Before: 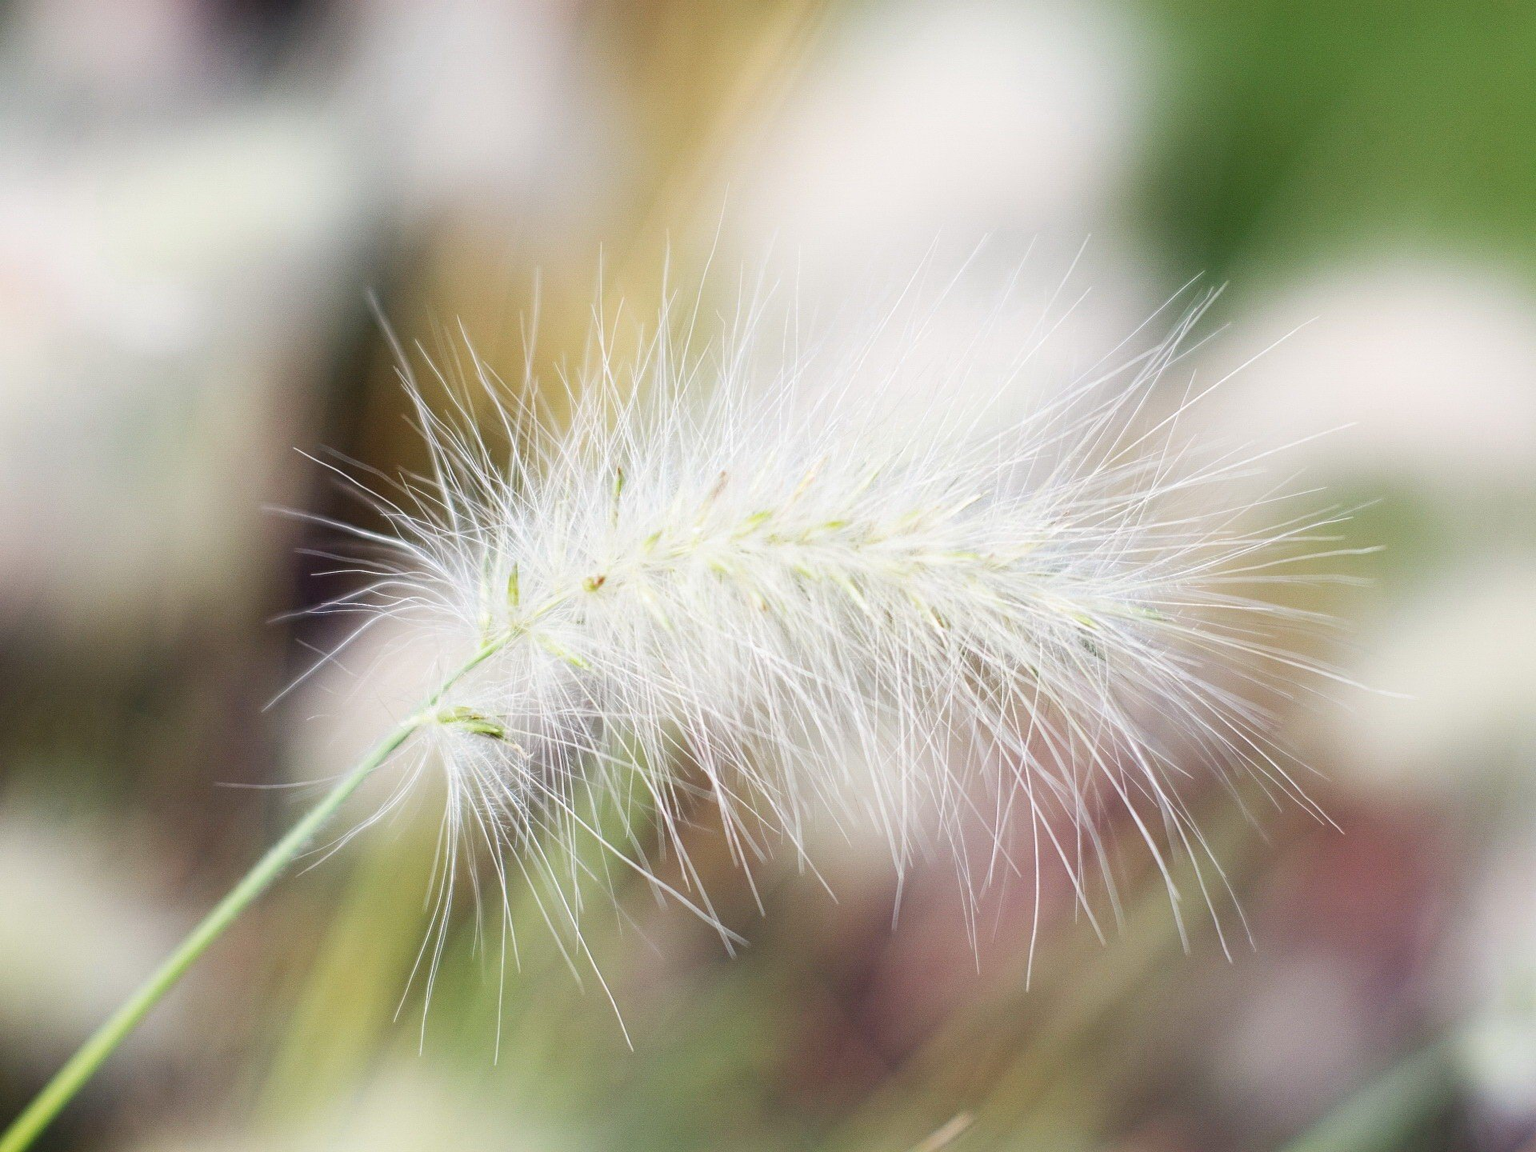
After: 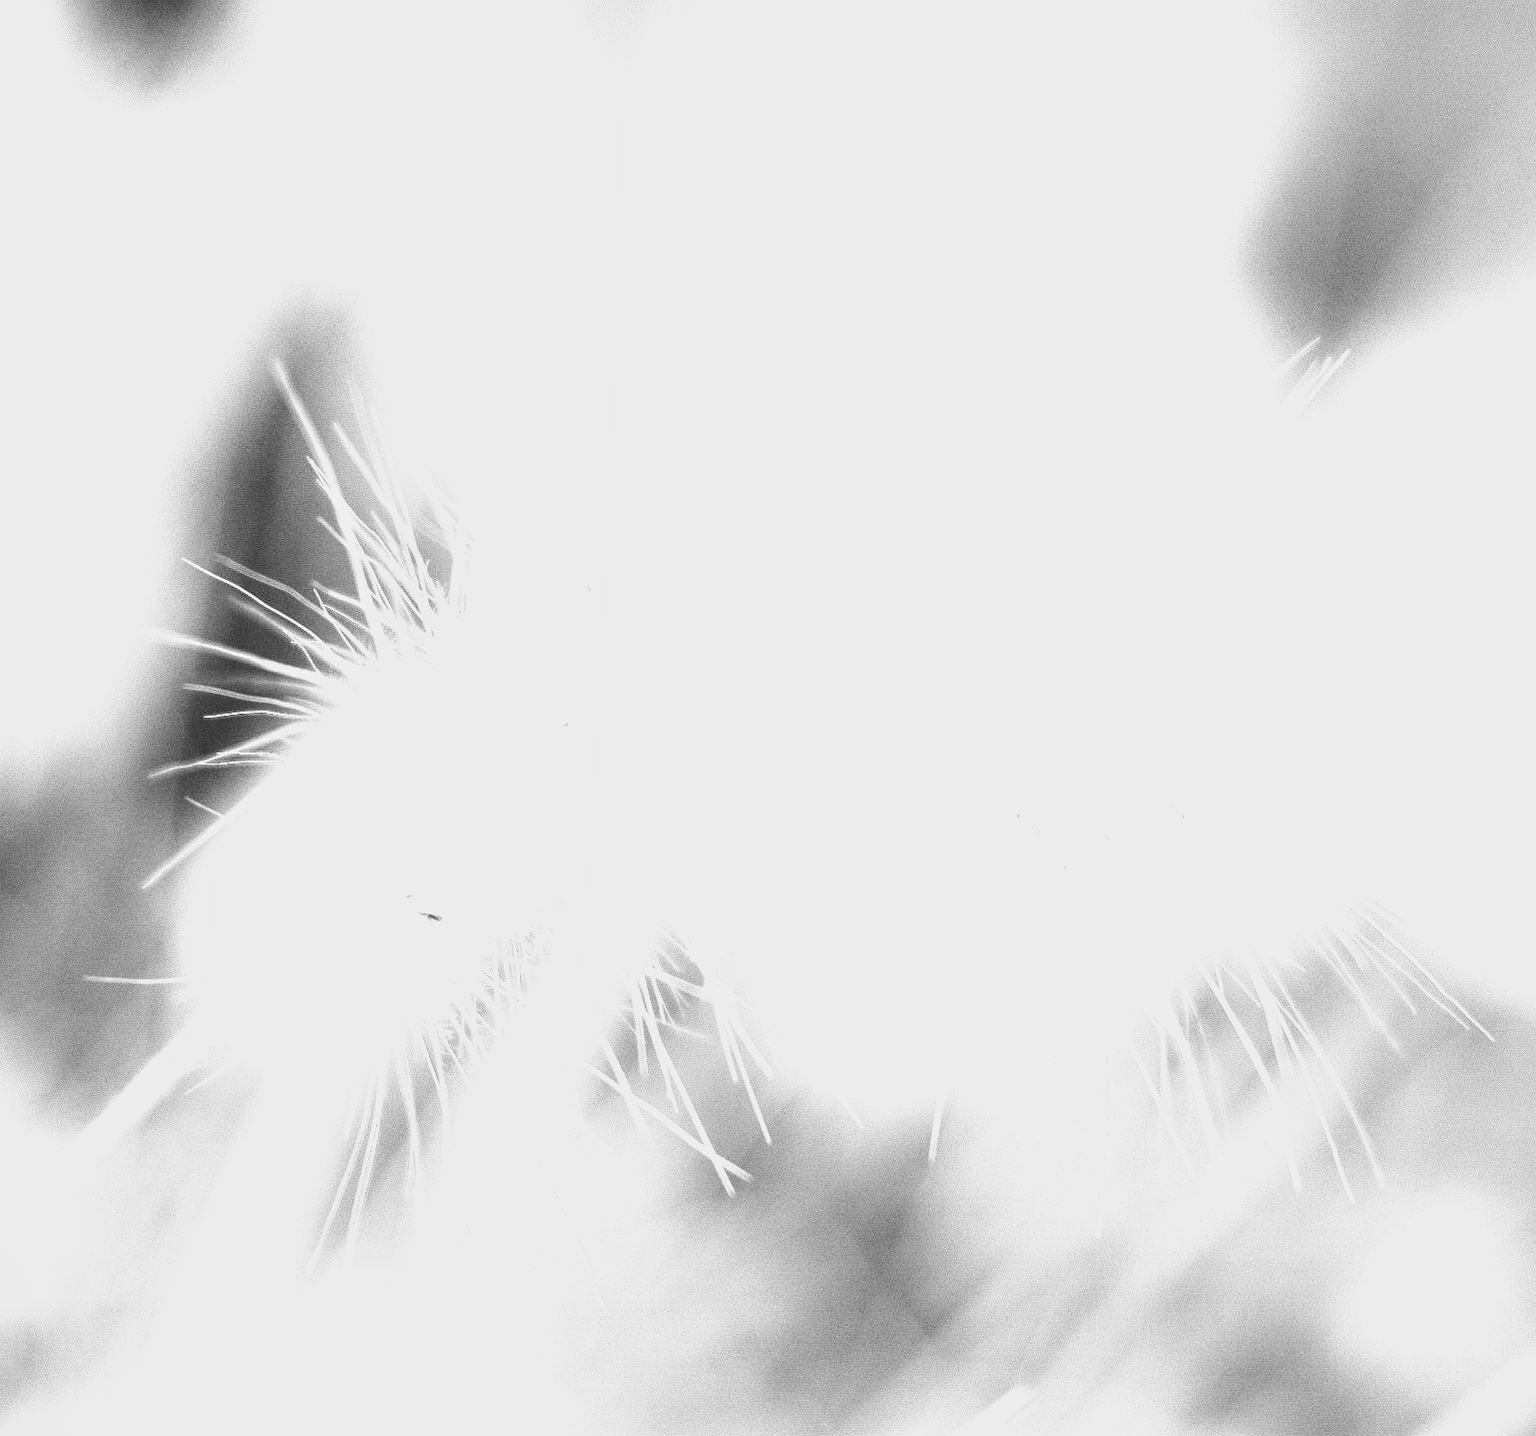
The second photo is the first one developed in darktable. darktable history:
filmic rgb: black relative exposure -8.7 EV, white relative exposure 2.7 EV, threshold 3 EV, target black luminance 0%, hardness 6.25, latitude 75%, contrast 1.325, highlights saturation mix -5%, preserve chrominance no, color science v5 (2021), iterations of high-quality reconstruction 0, enable highlight reconstruction true
color calibration: output gray [0.267, 0.423, 0.261, 0], illuminant same as pipeline (D50), adaptation none (bypass)
tone equalizer: -8 EV -0.75 EV, -7 EV -0.7 EV, -6 EV -0.6 EV, -5 EV -0.4 EV, -3 EV 0.4 EV, -2 EV 0.6 EV, -1 EV 0.7 EV, +0 EV 0.75 EV, edges refinement/feathering 500, mask exposure compensation -1.57 EV, preserve details no
local contrast: highlights 48%, shadows 0%, detail 100%
crop and rotate: left 9.597%, right 10.195%
exposure: black level correction 0, exposure 1.5 EV, compensate exposure bias true, compensate highlight preservation false
monochrome: a -74.22, b 78.2
